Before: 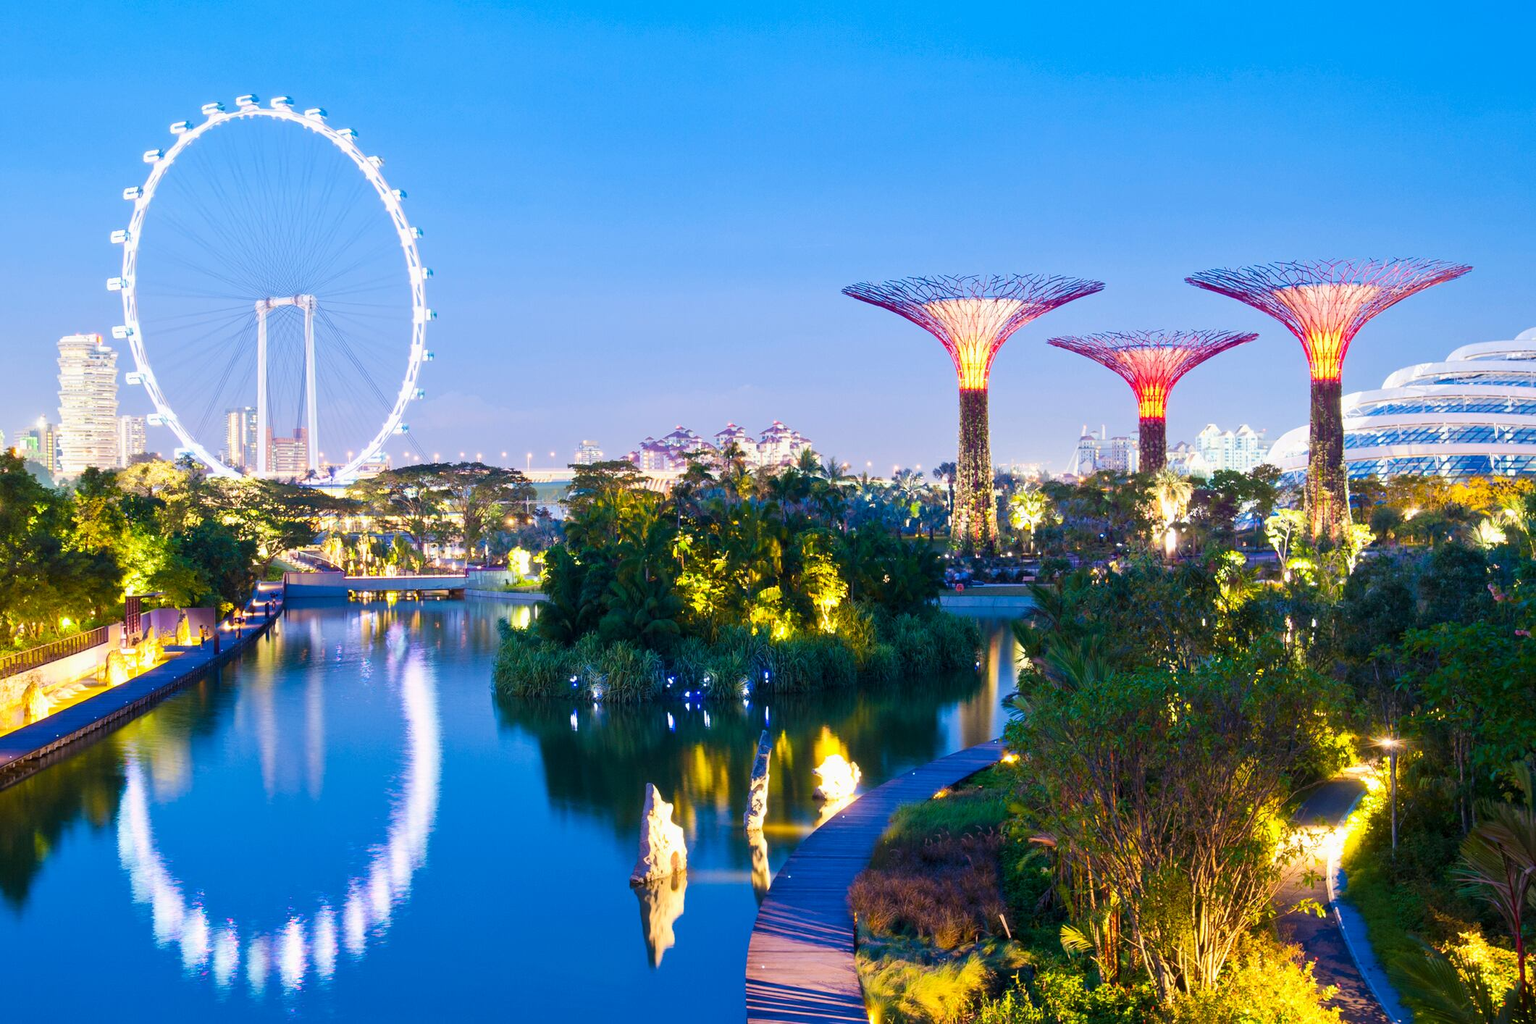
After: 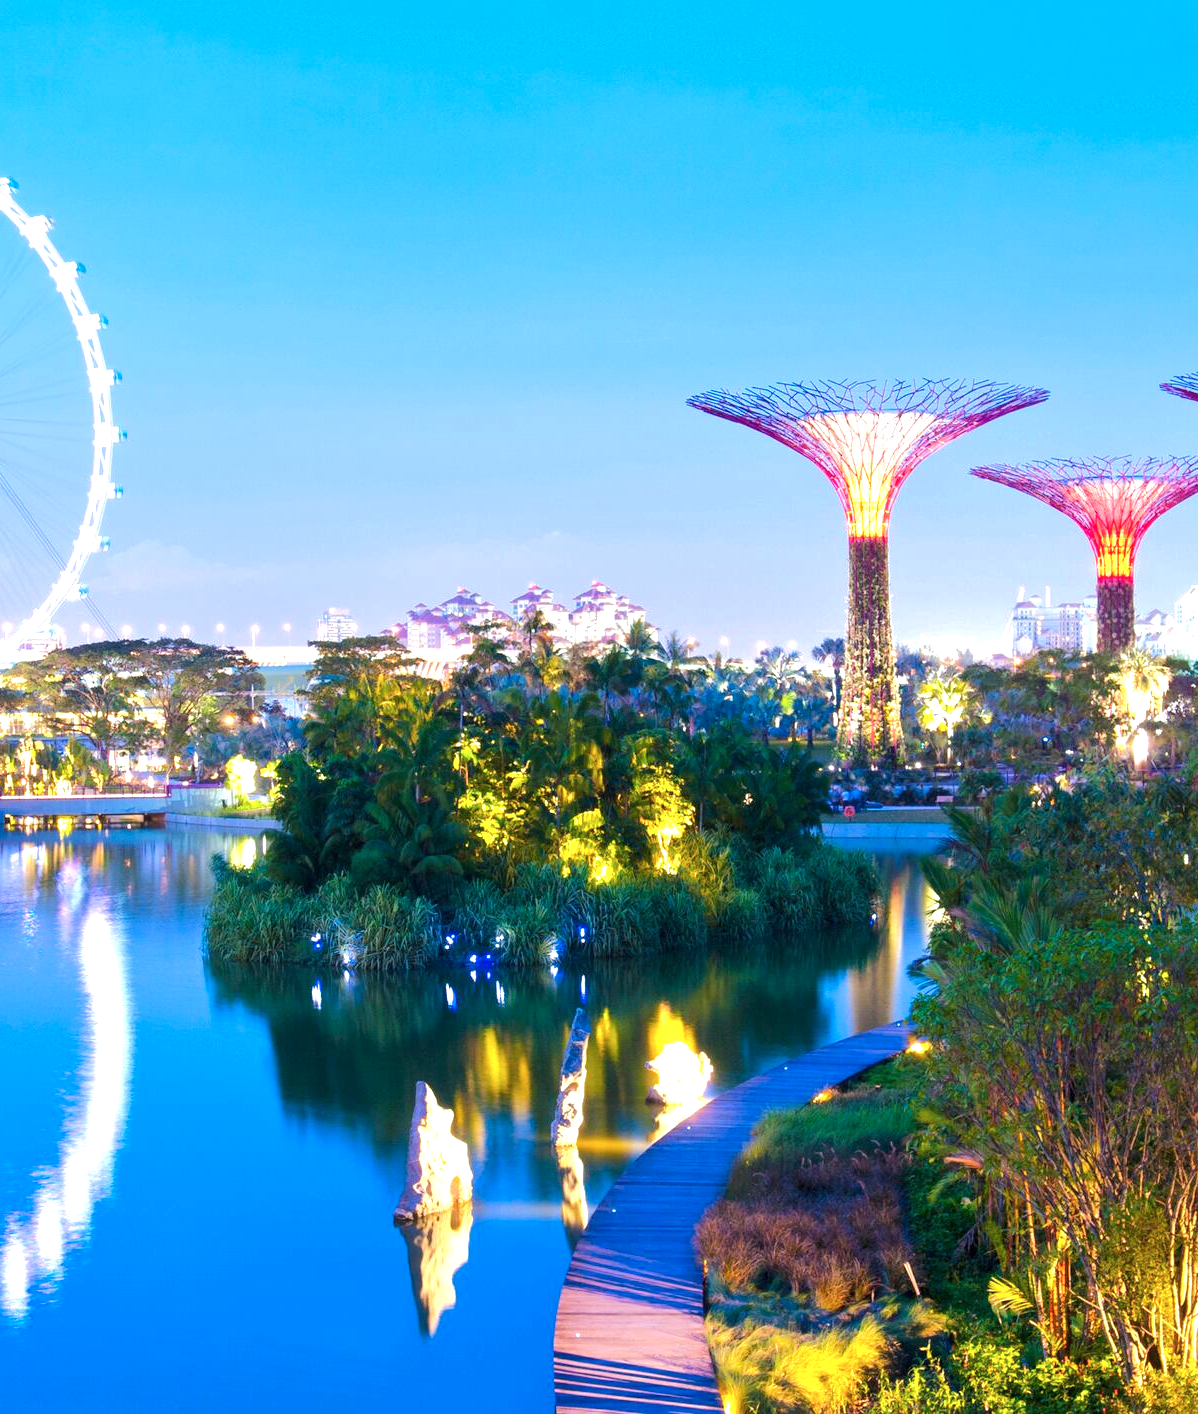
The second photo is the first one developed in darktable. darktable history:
base curve: curves: ch0 [(0, 0) (0.235, 0.266) (0.503, 0.496) (0.786, 0.72) (1, 1)]
crop and rotate: left 22.466%, right 21.023%
color correction: highlights a* -0.074, highlights b* -5.34, shadows a* -0.121, shadows b* -0.143
exposure: exposure 0.637 EV, compensate highlight preservation false
tone equalizer: edges refinement/feathering 500, mask exposure compensation -1.57 EV, preserve details no
